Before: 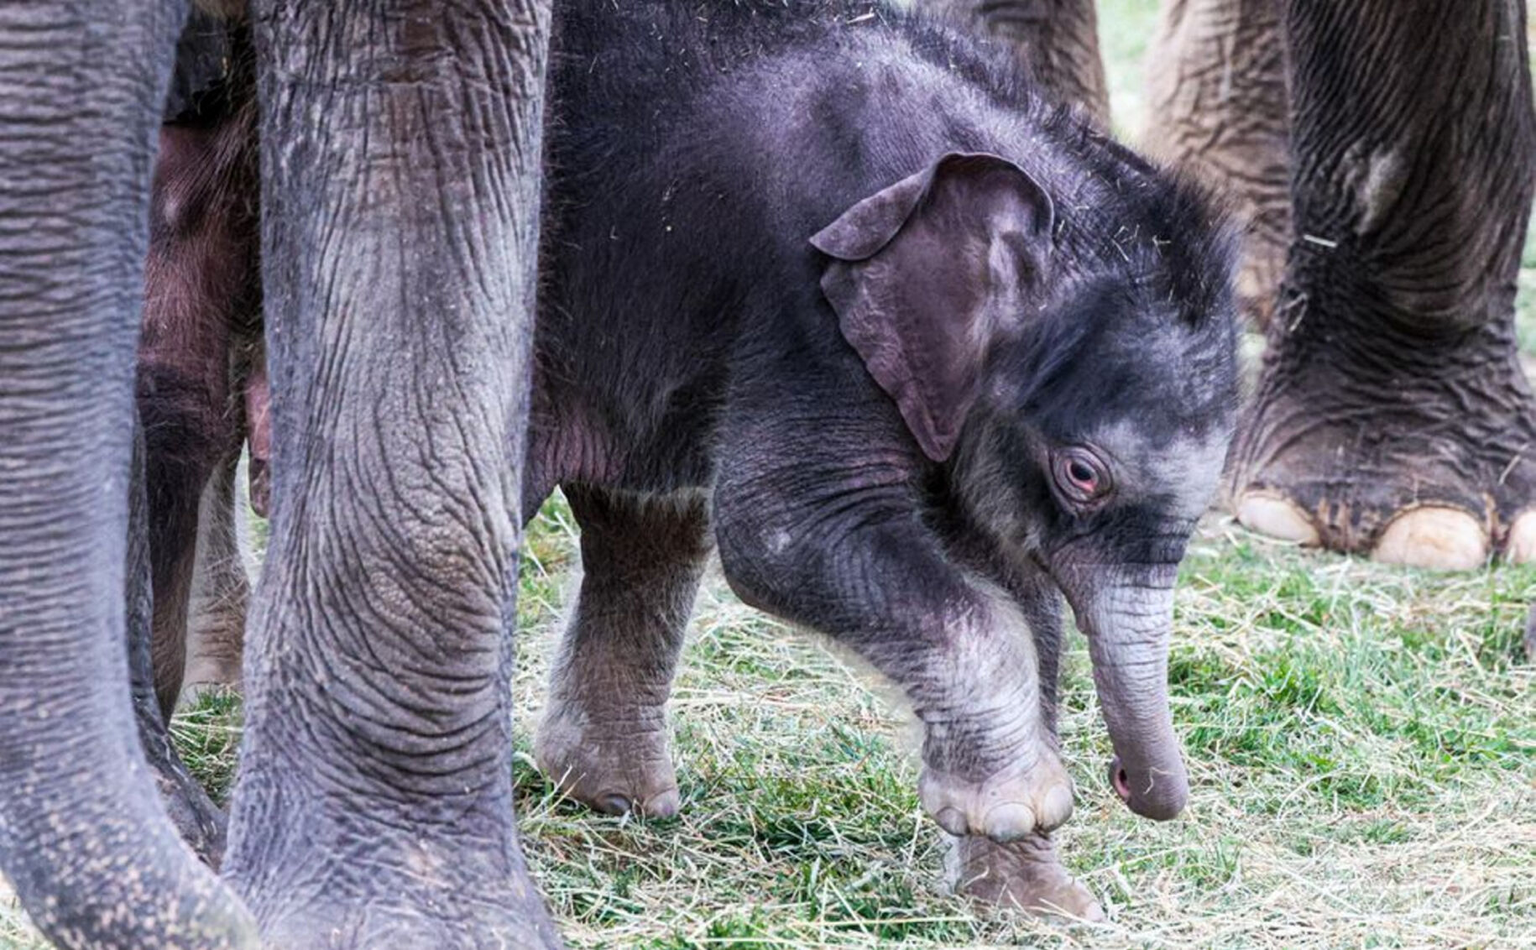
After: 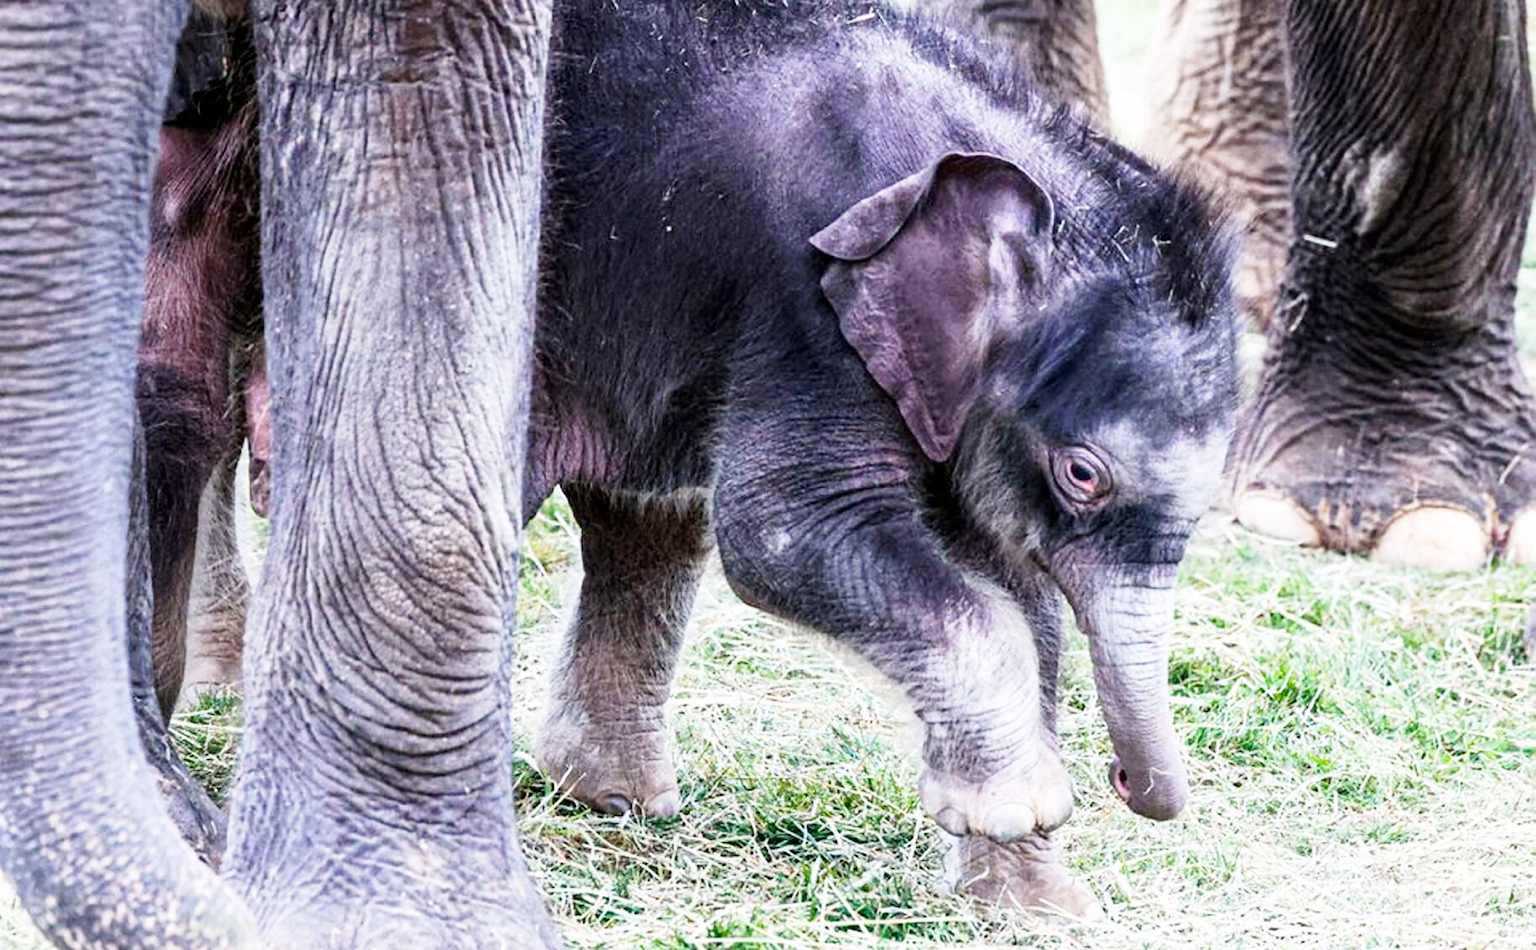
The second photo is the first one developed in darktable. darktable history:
sharpen: radius 1.001, threshold 0.966
base curve: curves: ch0 [(0, 0) (0.005, 0.002) (0.15, 0.3) (0.4, 0.7) (0.75, 0.95) (1, 1)], preserve colors none
